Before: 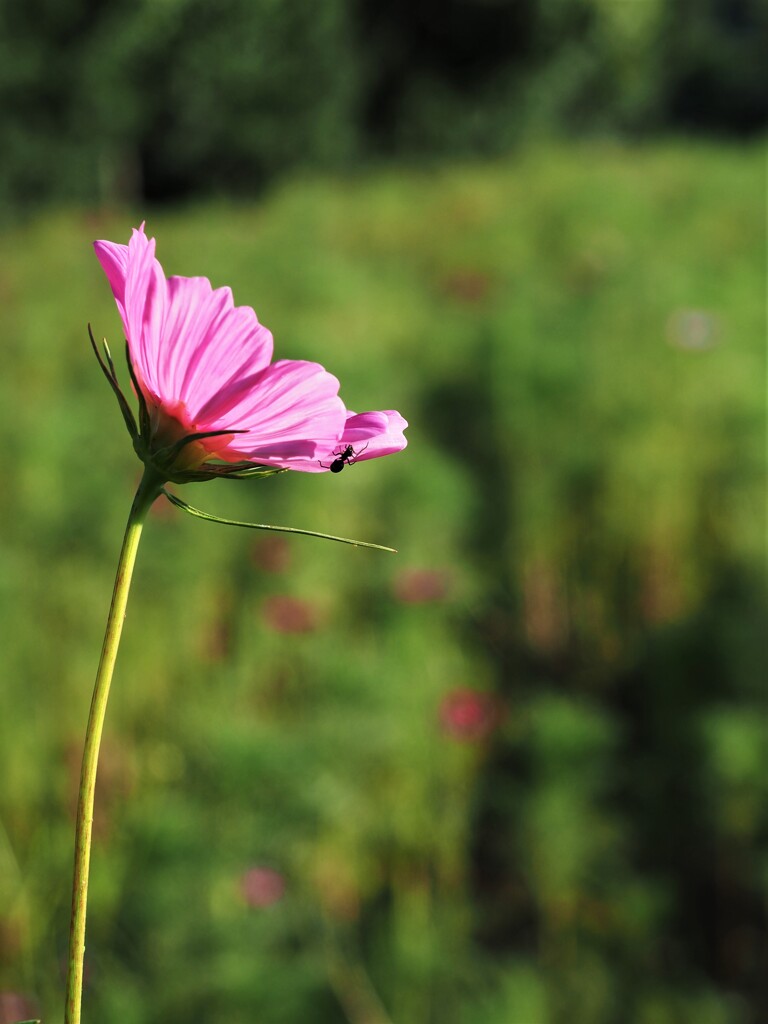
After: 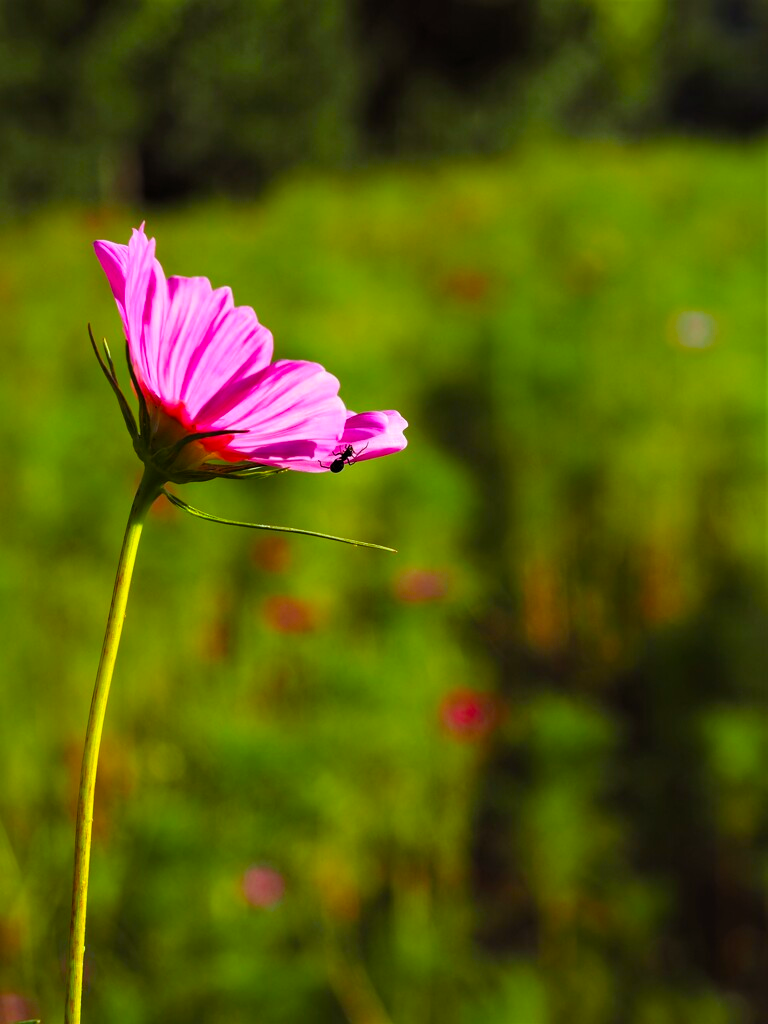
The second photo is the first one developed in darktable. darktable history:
color balance rgb: shadows lift › chroma 4.689%, shadows lift › hue 24.58°, perceptual saturation grading › global saturation 50.288%, global vibrance 14.517%
